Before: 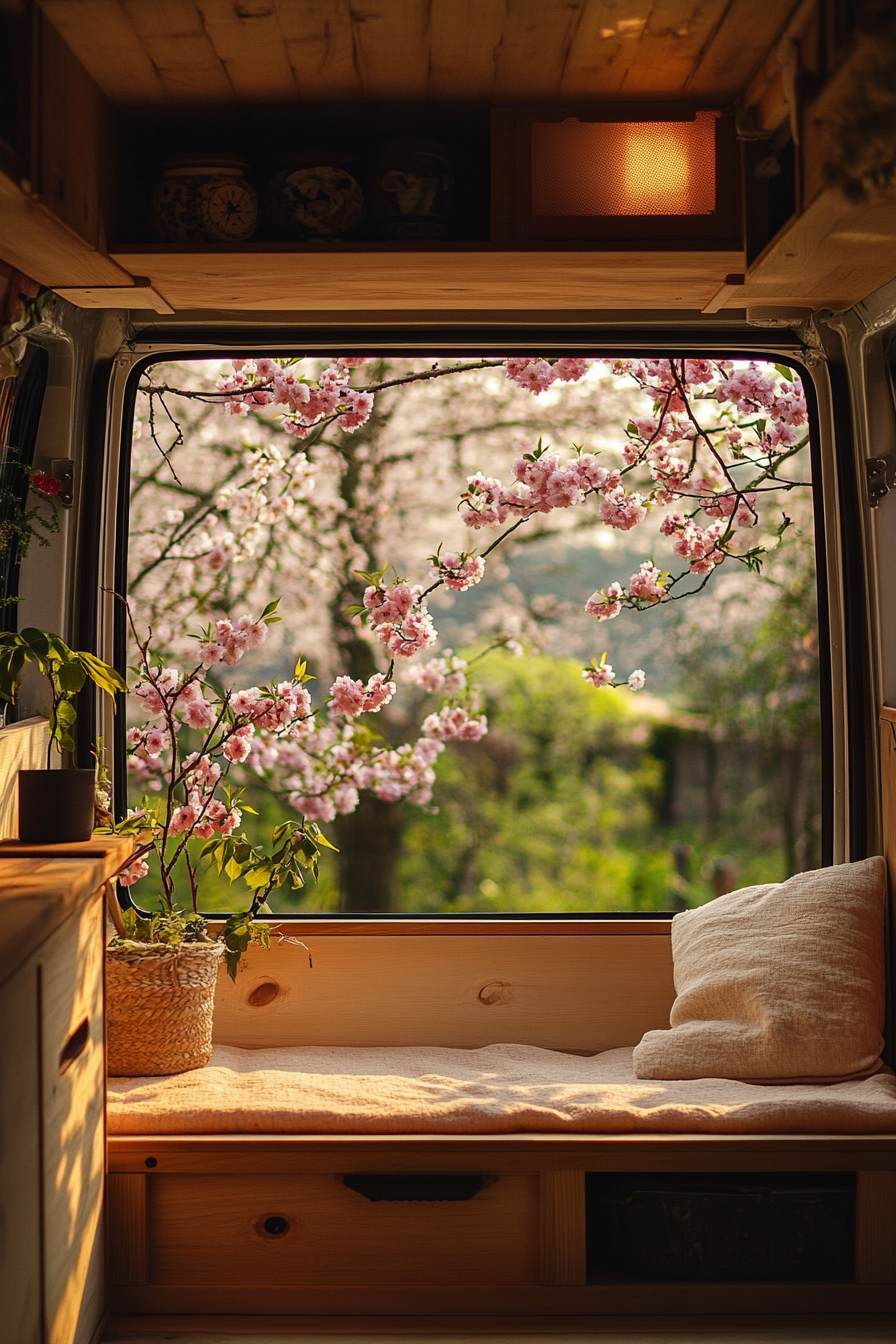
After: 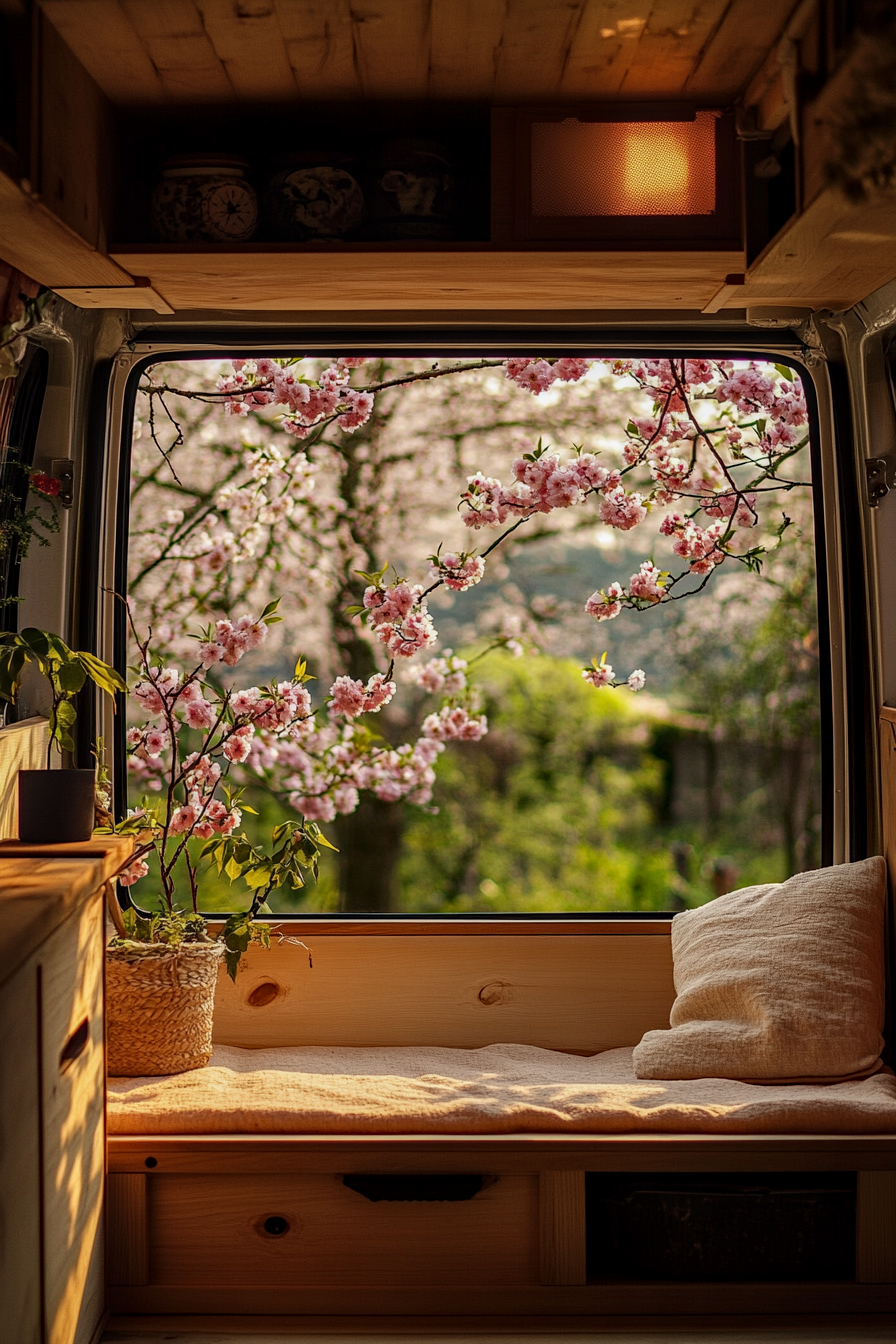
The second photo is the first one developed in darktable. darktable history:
haze removal: adaptive false
exposure: exposure -0.25 EV, compensate highlight preservation false
local contrast: on, module defaults
